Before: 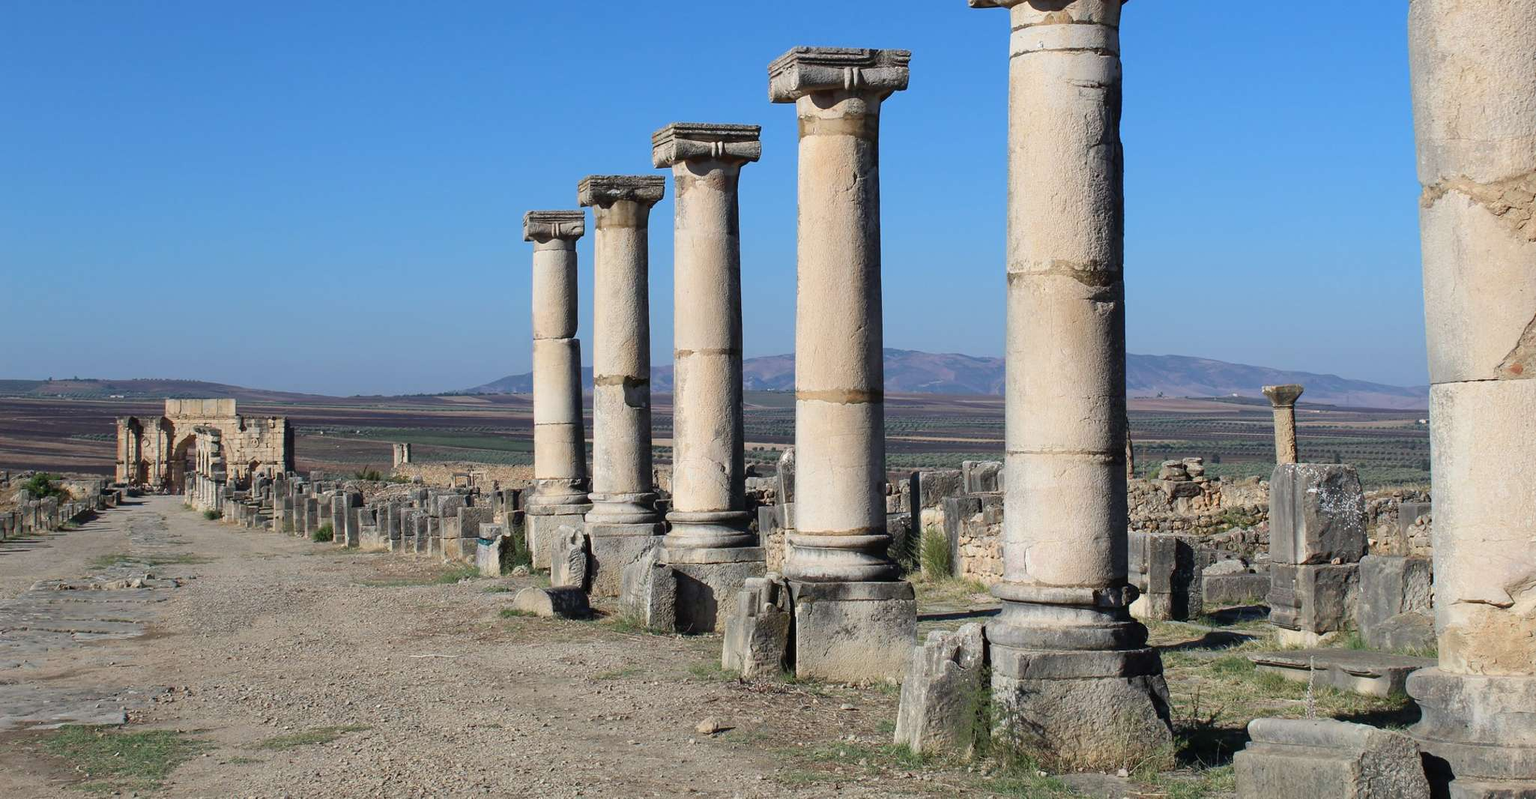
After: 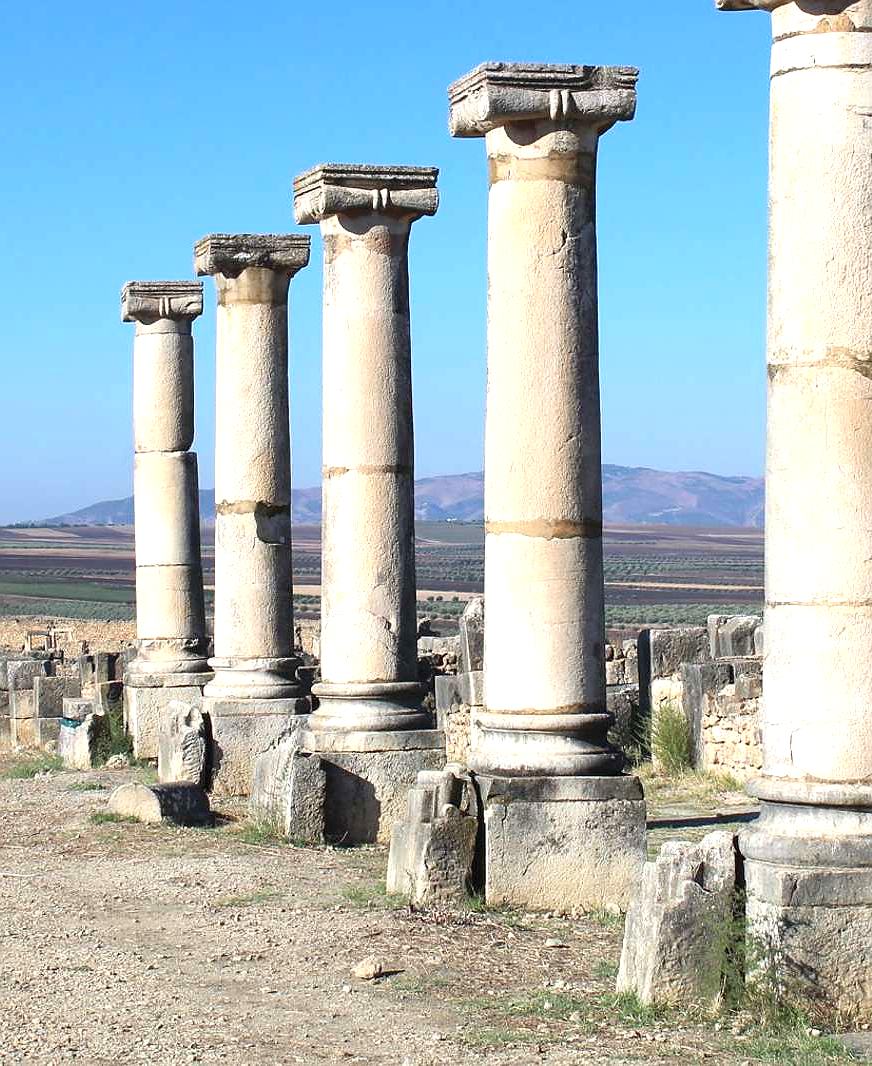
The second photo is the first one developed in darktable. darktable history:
sharpen: radius 0.982, amount 0.612
crop: left 28.147%, right 29.3%
exposure: black level correction 0, exposure 0.889 EV, compensate highlight preservation false
